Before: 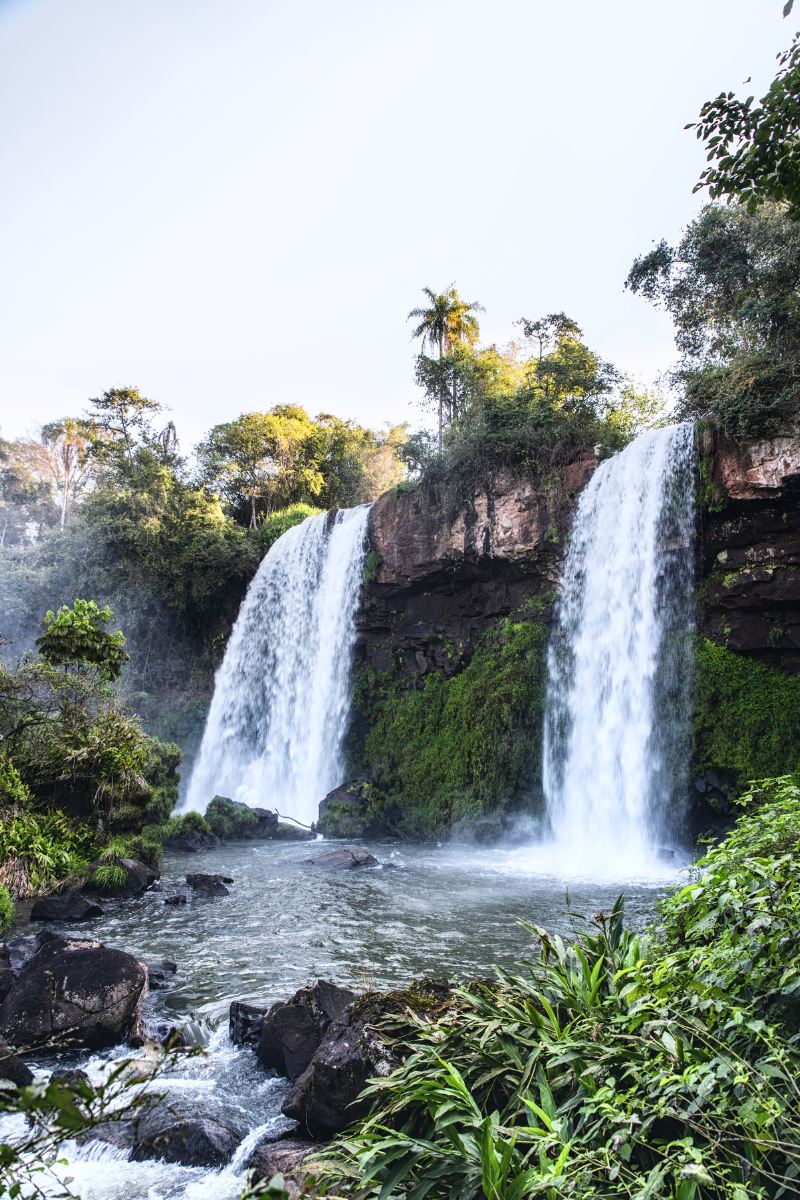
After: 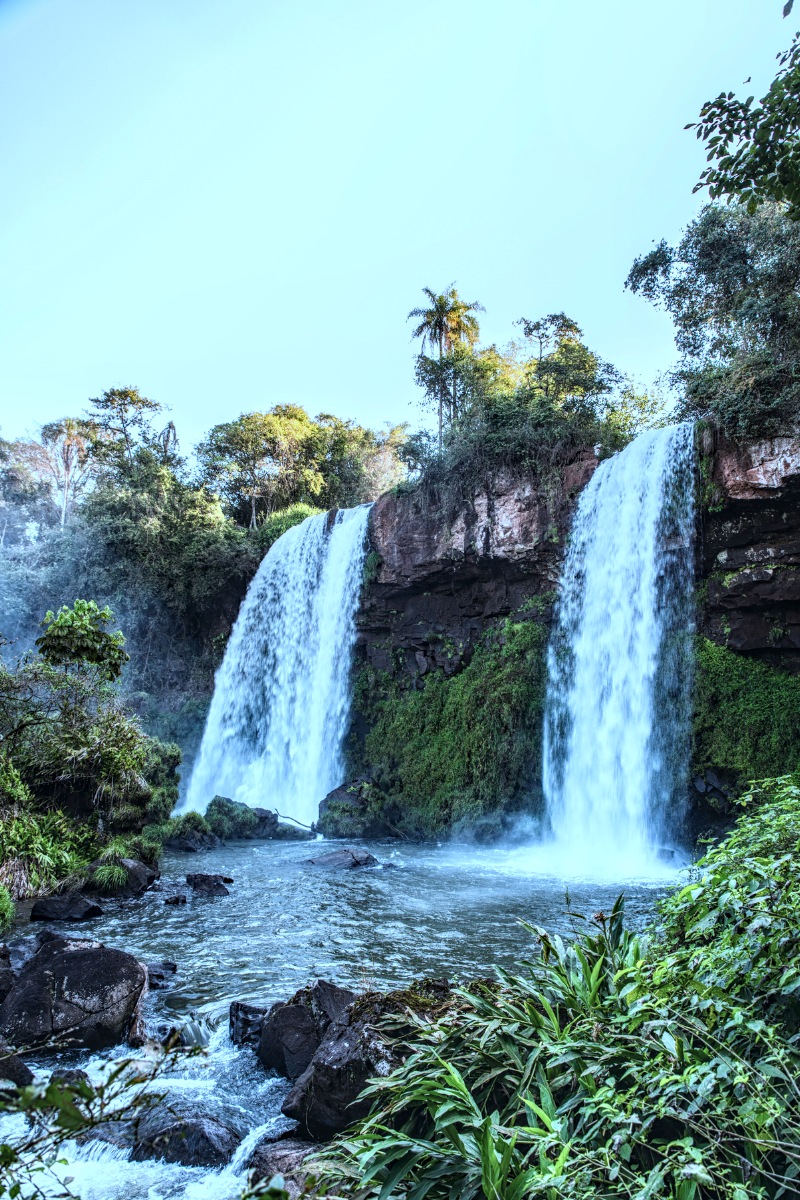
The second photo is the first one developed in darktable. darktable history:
local contrast: on, module defaults
haze removal: strength 0.301, distance 0.249, compatibility mode true
color correction: highlights a* -9.21, highlights b* -23.25
